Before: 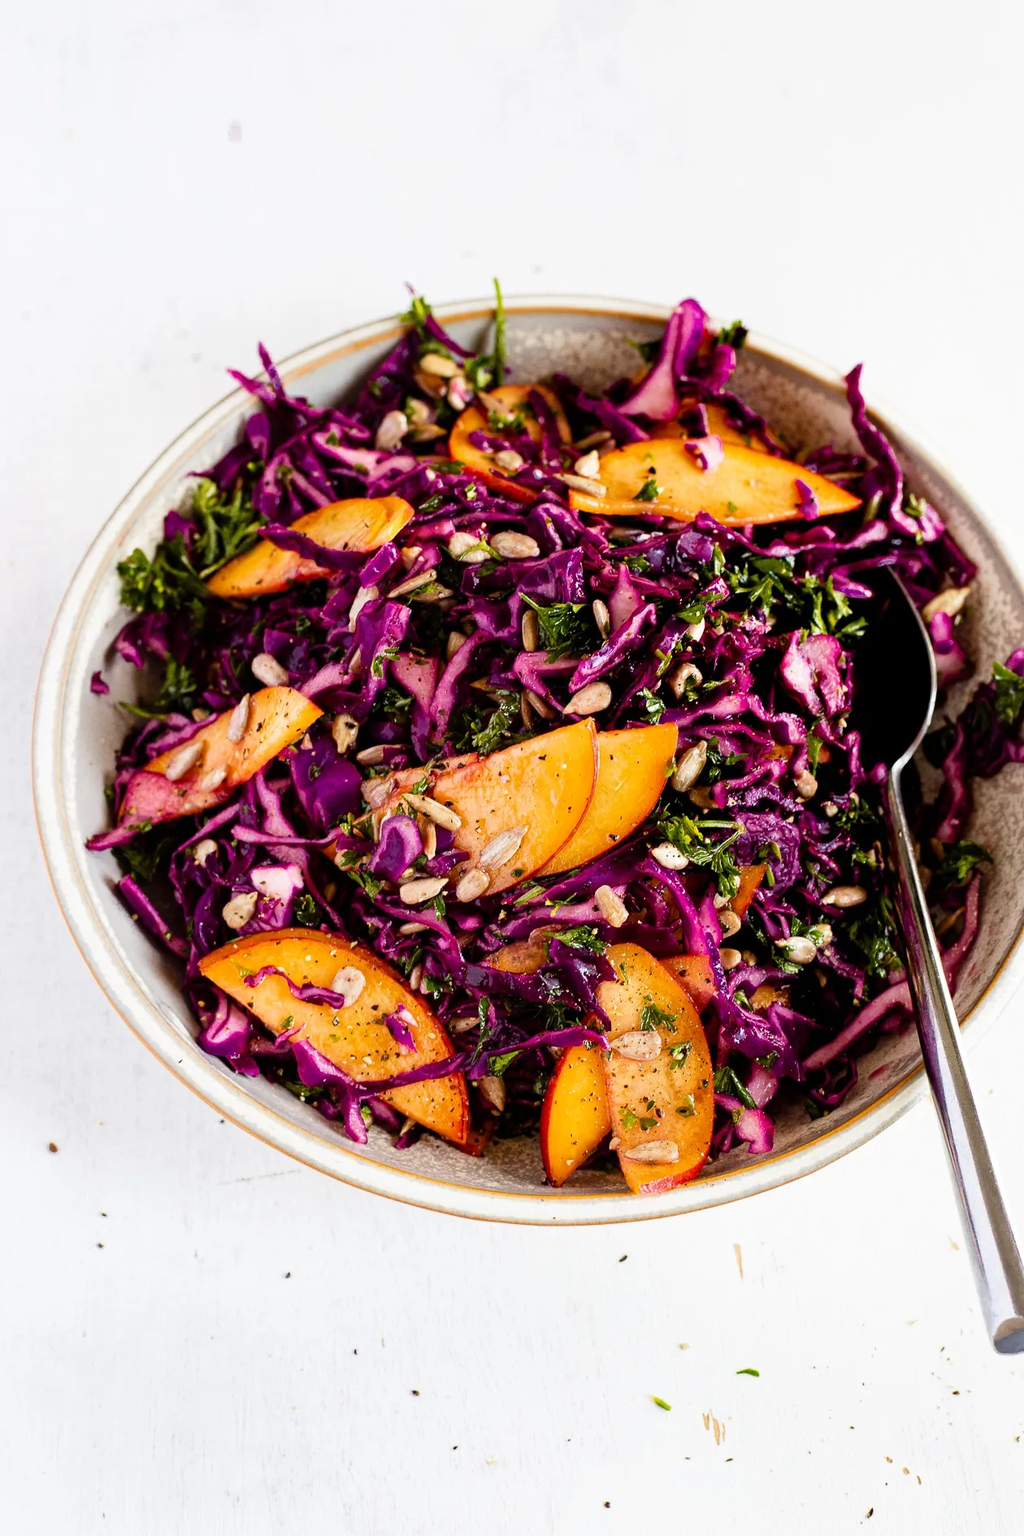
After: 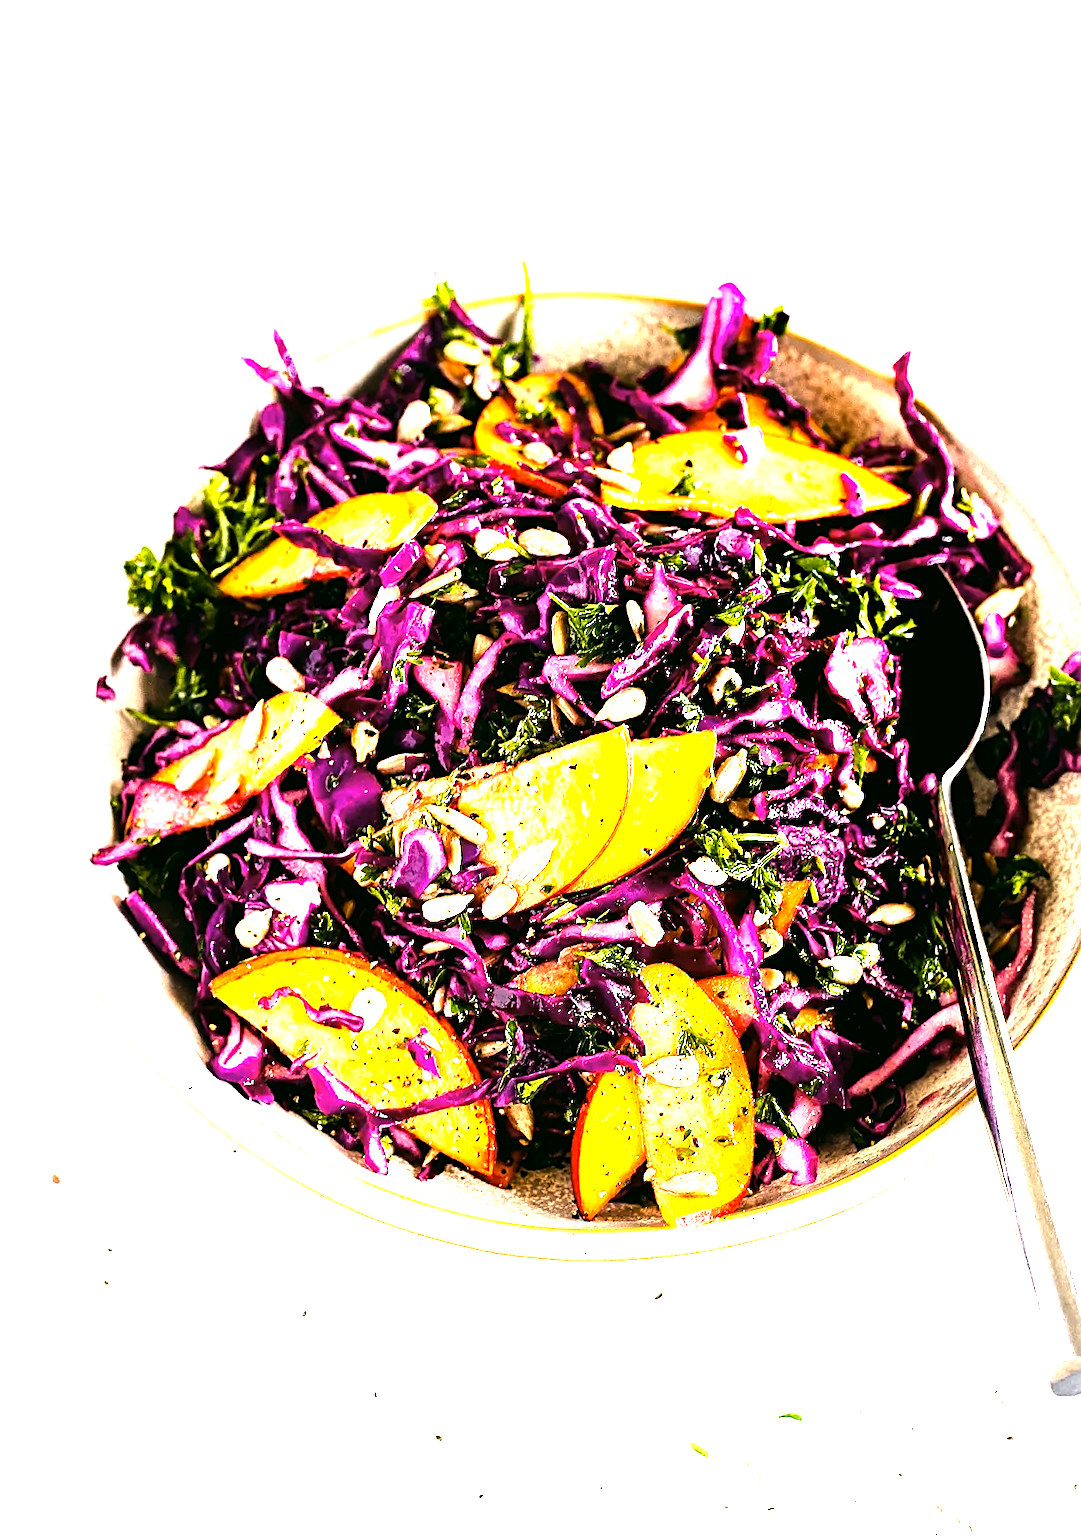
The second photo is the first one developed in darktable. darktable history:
tone equalizer: -8 EV -1.11 EV, -7 EV -1.03 EV, -6 EV -0.854 EV, -5 EV -0.559 EV, -3 EV 0.575 EV, -2 EV 0.876 EV, -1 EV 0.995 EV, +0 EV 1.07 EV, smoothing diameter 2.09%, edges refinement/feathering 21.74, mask exposure compensation -1.57 EV, filter diffusion 5
vignetting: on, module defaults
sharpen: on, module defaults
color correction: highlights a* -0.345, highlights b* 9.25, shadows a* -8.96, shadows b* 0.806
crop and rotate: top 2.068%, bottom 3.251%
exposure: exposure 1.267 EV, compensate highlight preservation false
